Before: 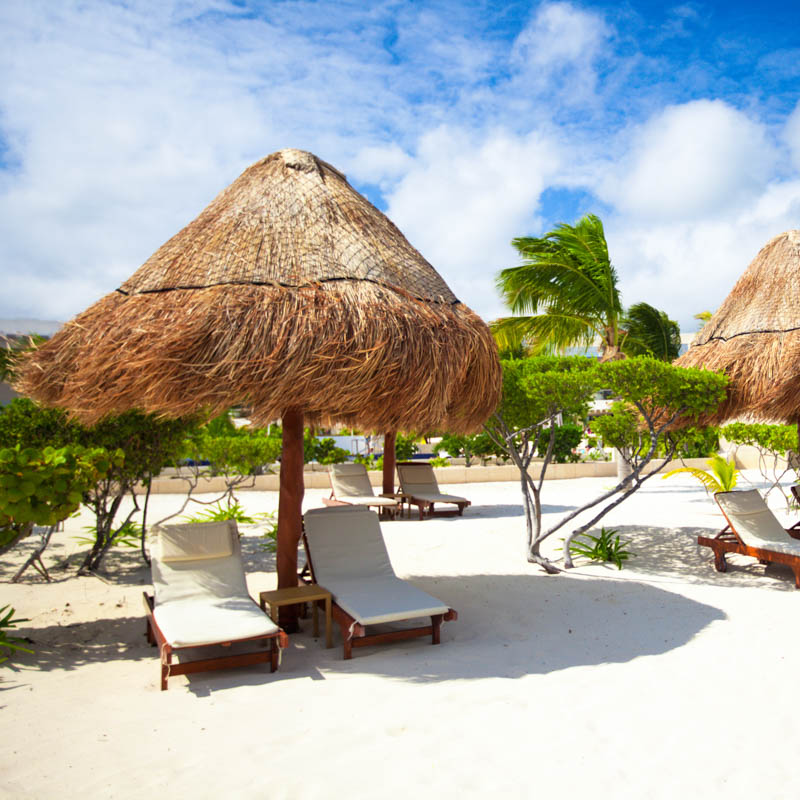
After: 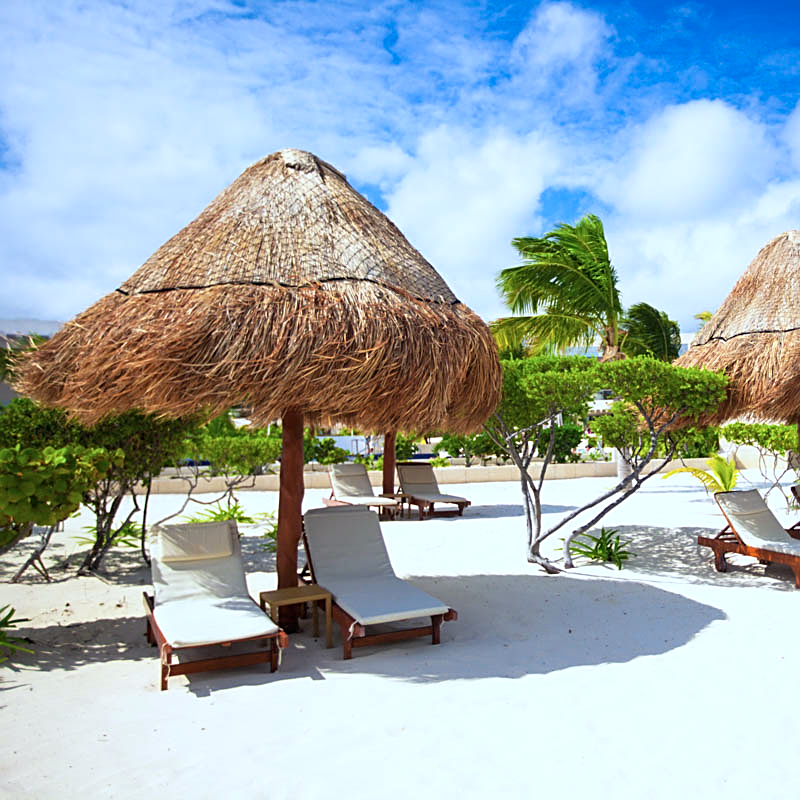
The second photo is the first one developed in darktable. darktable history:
color calibration: x 0.372, y 0.386, temperature 4283.97 K
sharpen: on, module defaults
